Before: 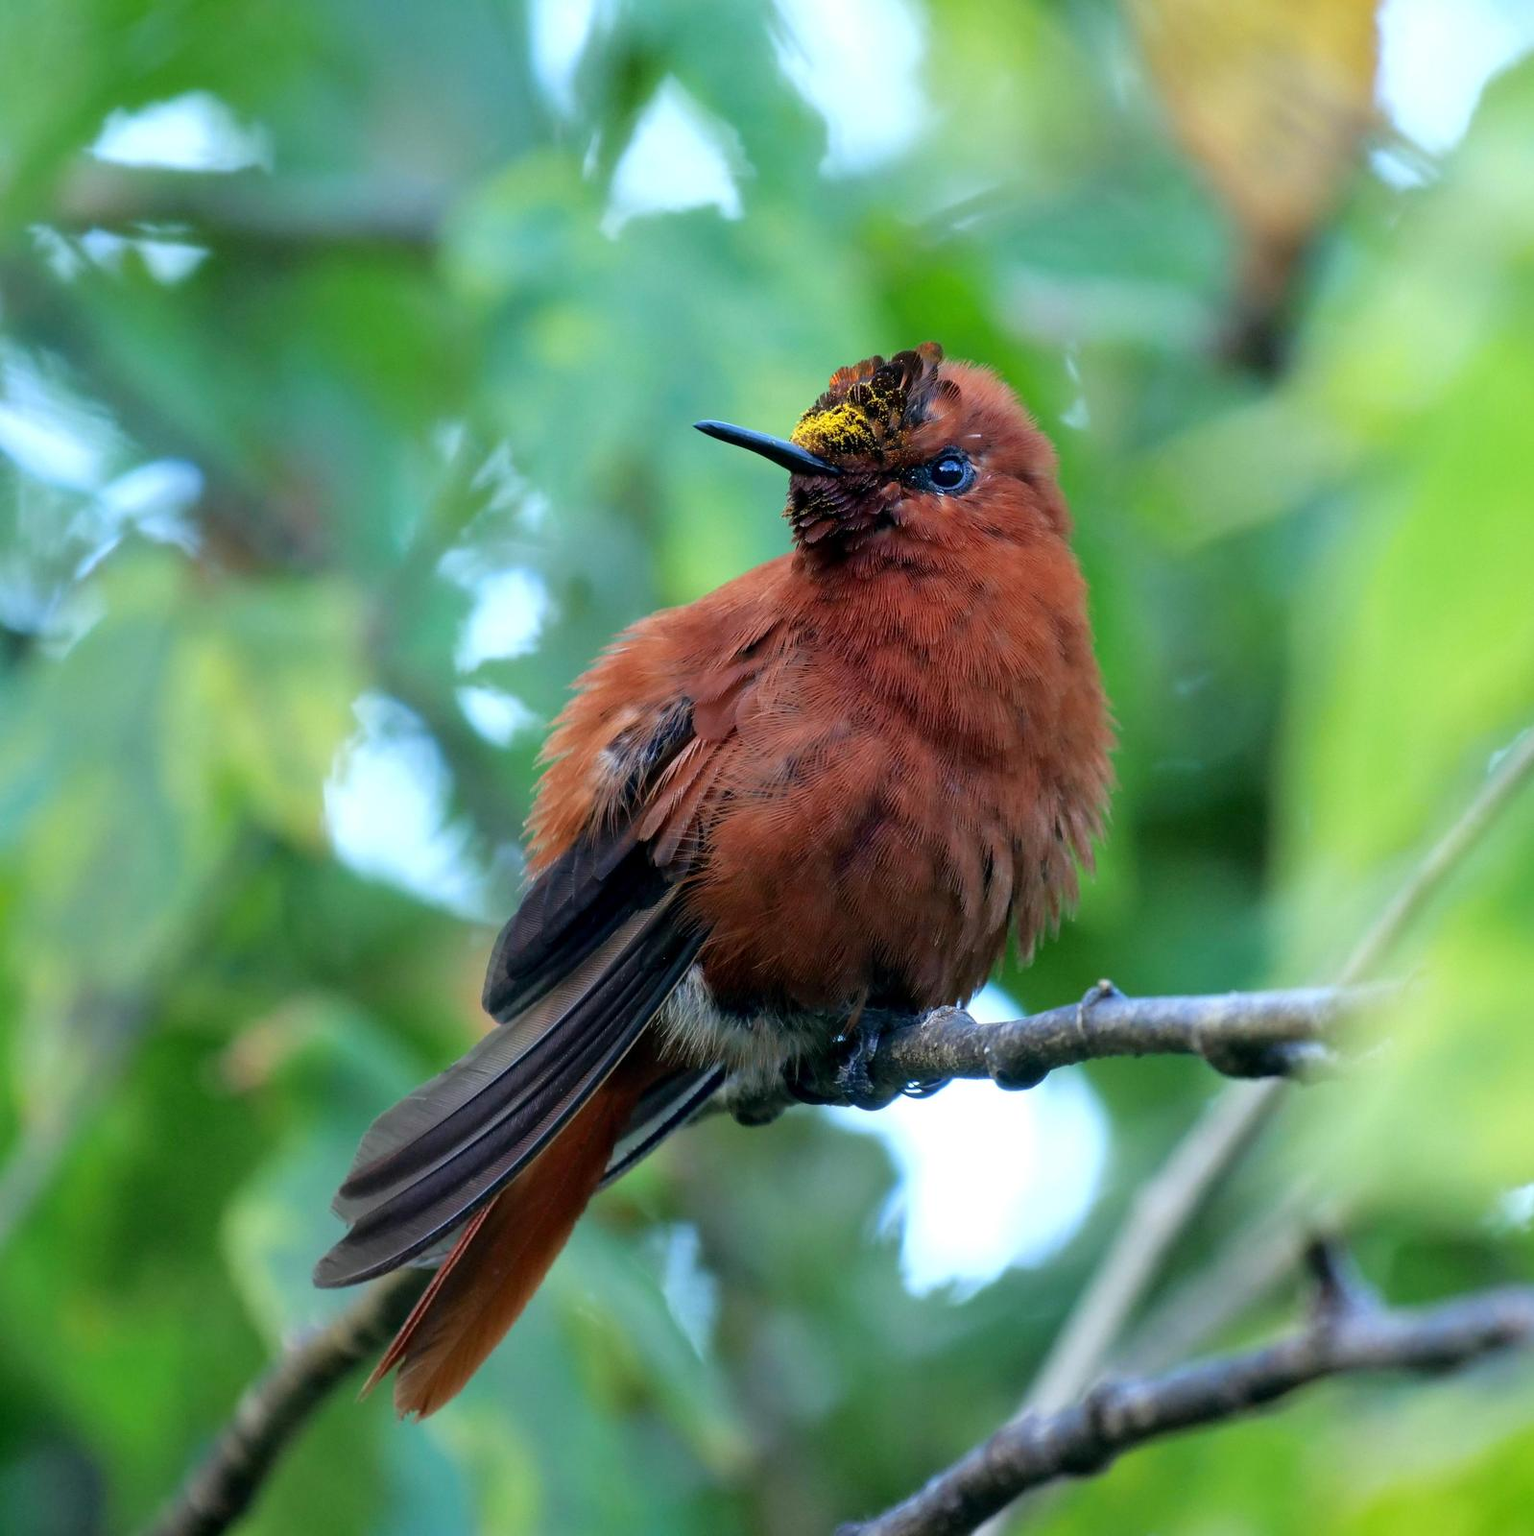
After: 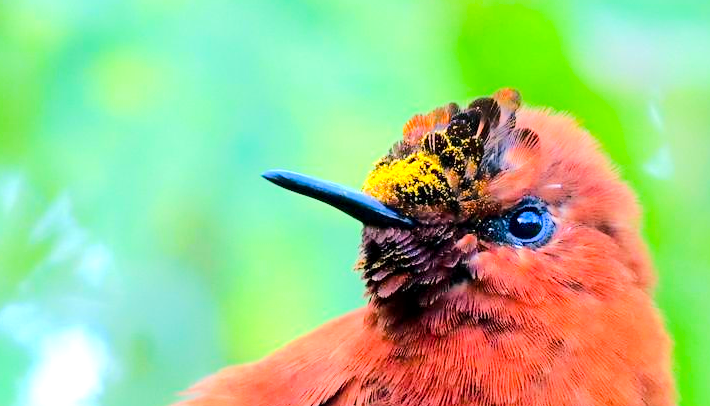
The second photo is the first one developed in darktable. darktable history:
tone equalizer: -7 EV 0.147 EV, -6 EV 0.585 EV, -5 EV 1.16 EV, -4 EV 1.35 EV, -3 EV 1.18 EV, -2 EV 0.6 EV, -1 EV 0.148 EV, edges refinement/feathering 500, mask exposure compensation -1.57 EV, preserve details no
color balance rgb: highlights gain › chroma 0.984%, highlights gain › hue 26.21°, perceptual saturation grading › global saturation 18.848%, perceptual brilliance grading › mid-tones 9.228%, perceptual brilliance grading › shadows 15.066%
crop: left 28.892%, top 16.793%, right 26.661%, bottom 57.805%
exposure: black level correction 0.001, exposure 0.499 EV, compensate exposure bias true, compensate highlight preservation false
